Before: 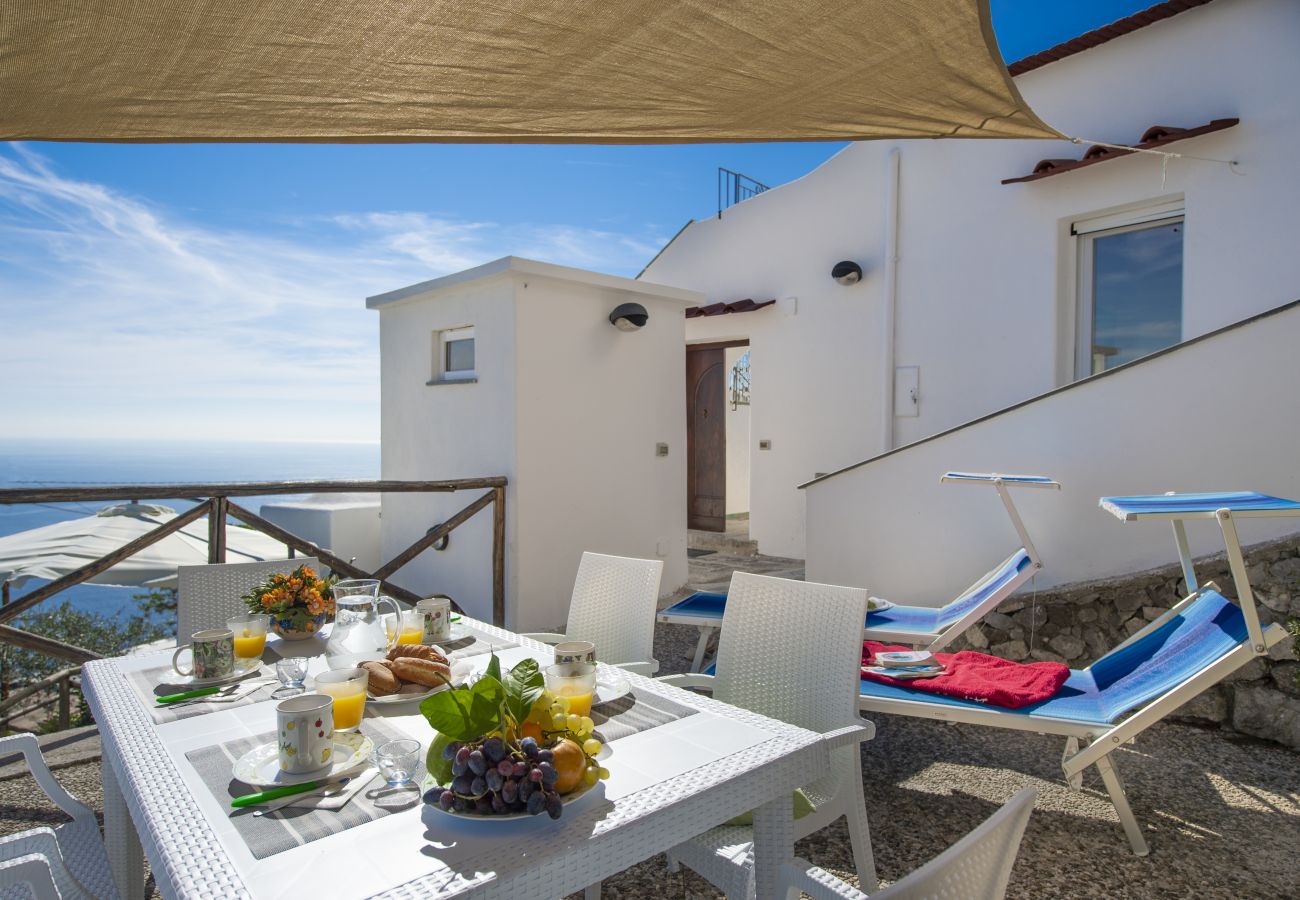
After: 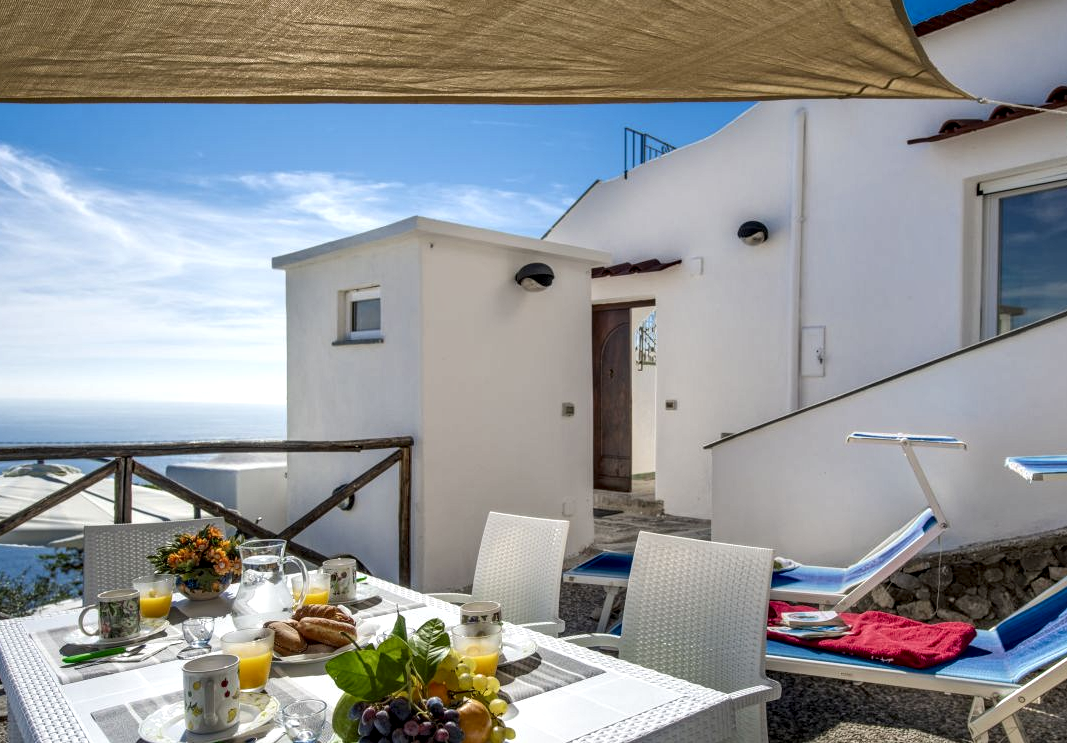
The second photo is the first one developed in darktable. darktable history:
local contrast: detail 160%
crop and rotate: left 7.29%, top 4.485%, right 10.589%, bottom 12.956%
